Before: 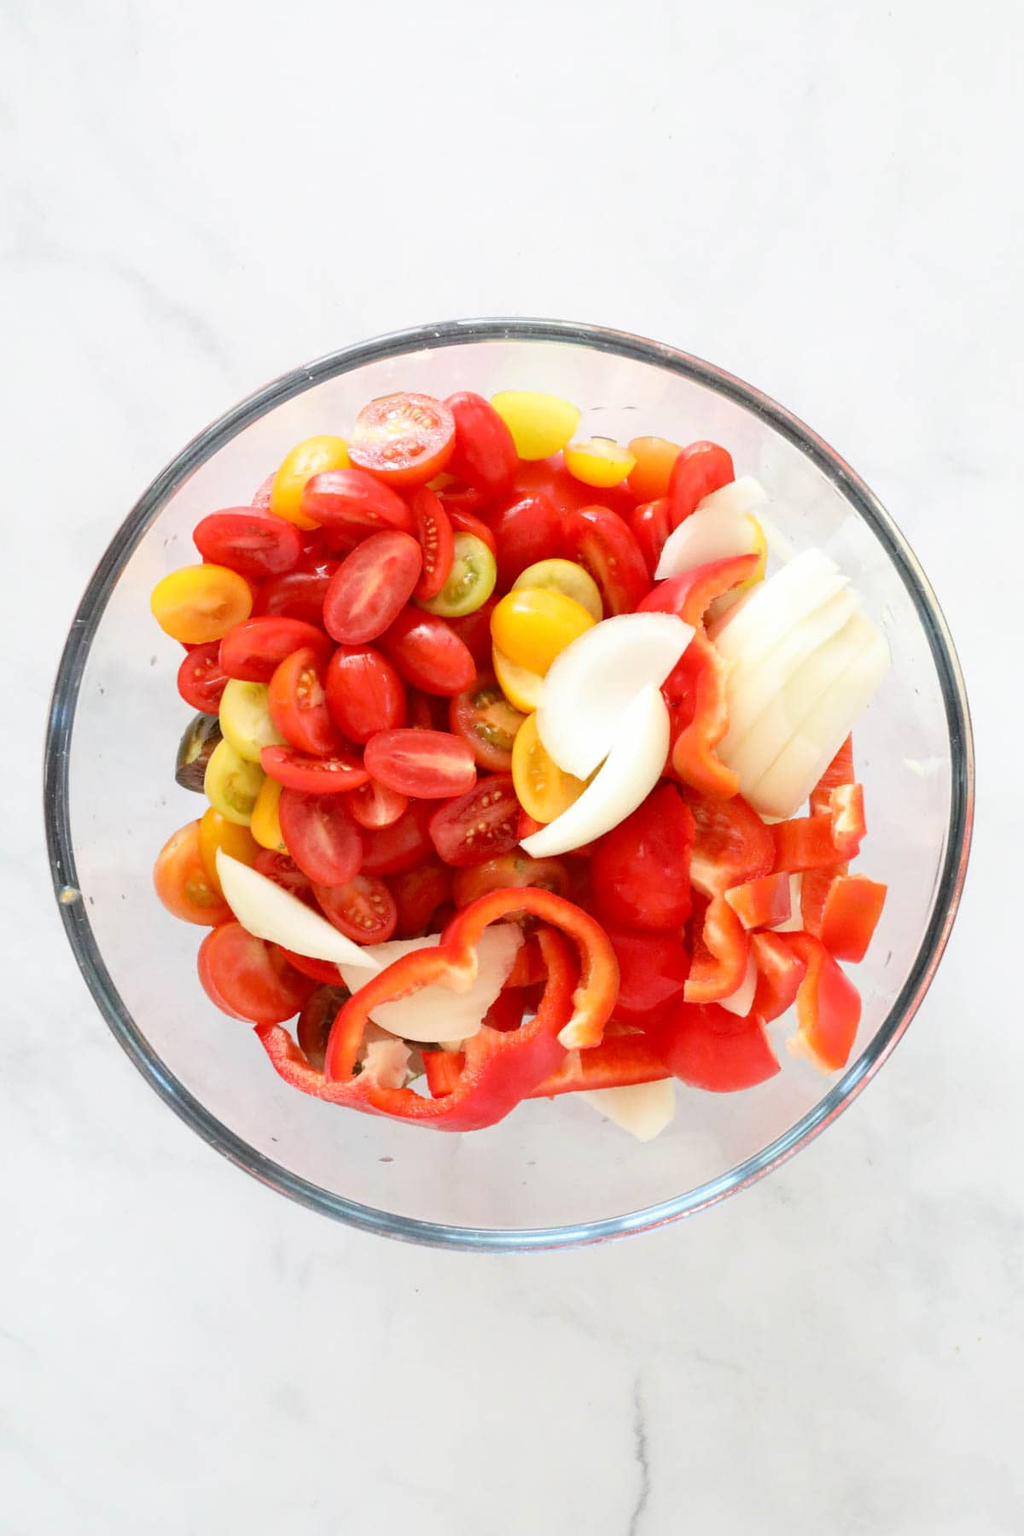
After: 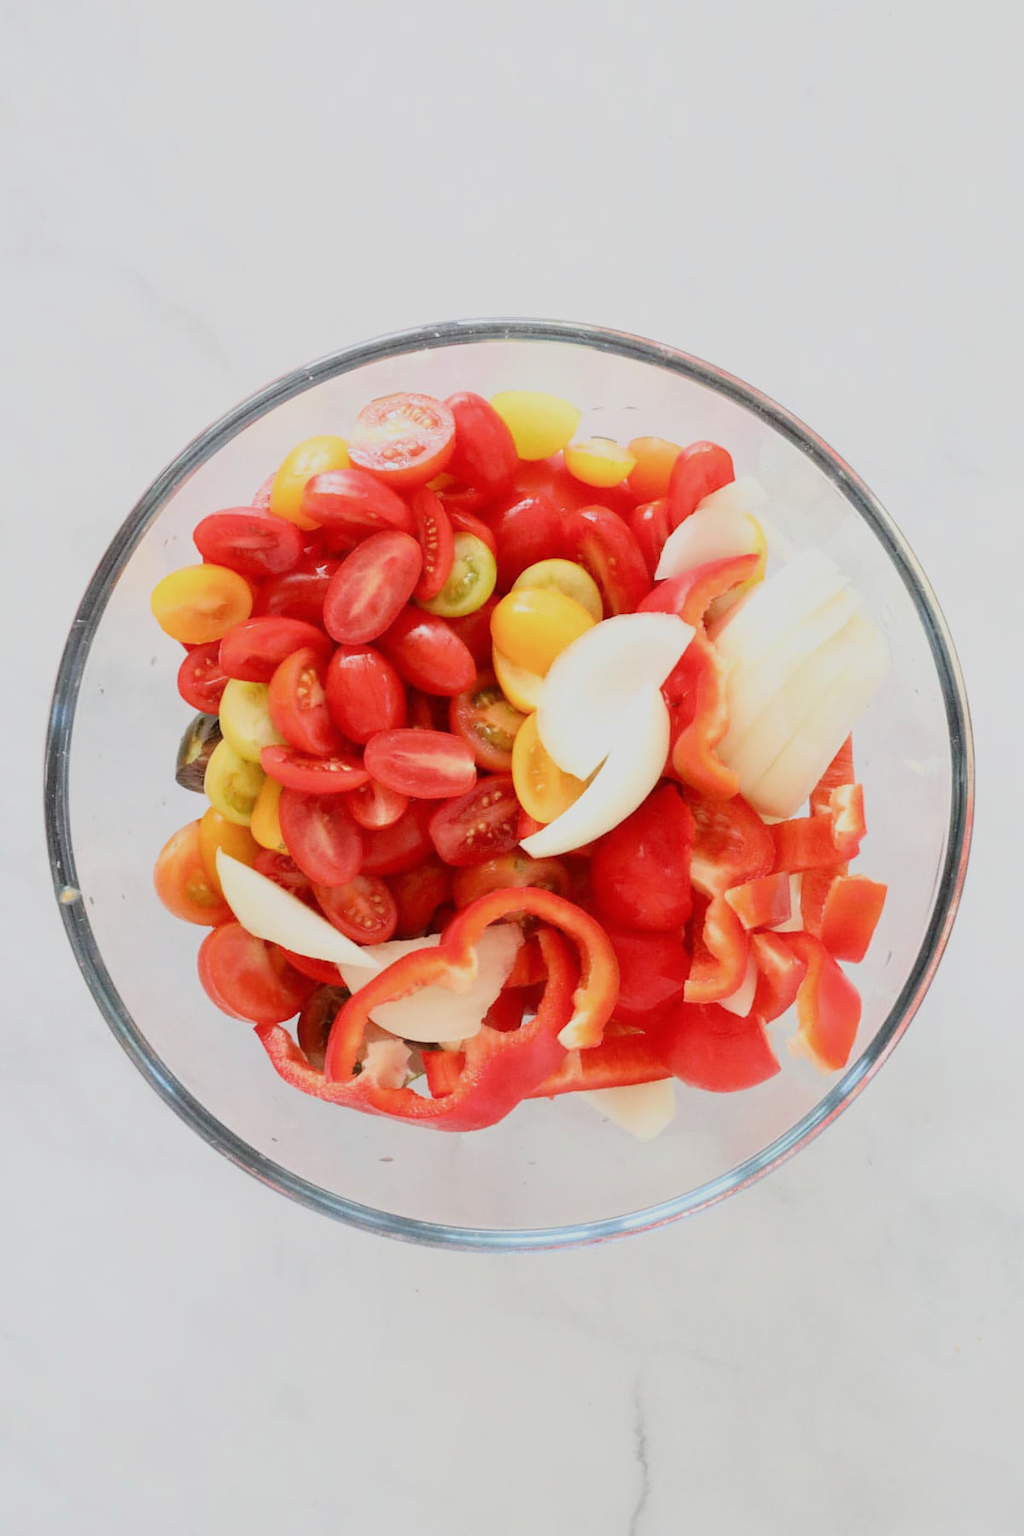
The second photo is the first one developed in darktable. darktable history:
haze removal: strength -0.09, distance 0.358, compatibility mode true, adaptive false
filmic rgb: black relative exposure -7.92 EV, white relative exposure 4.13 EV, threshold 3 EV, hardness 4.02, latitude 51.22%, contrast 1.013, shadows ↔ highlights balance 5.35%, color science v5 (2021), contrast in shadows safe, contrast in highlights safe, enable highlight reconstruction true
